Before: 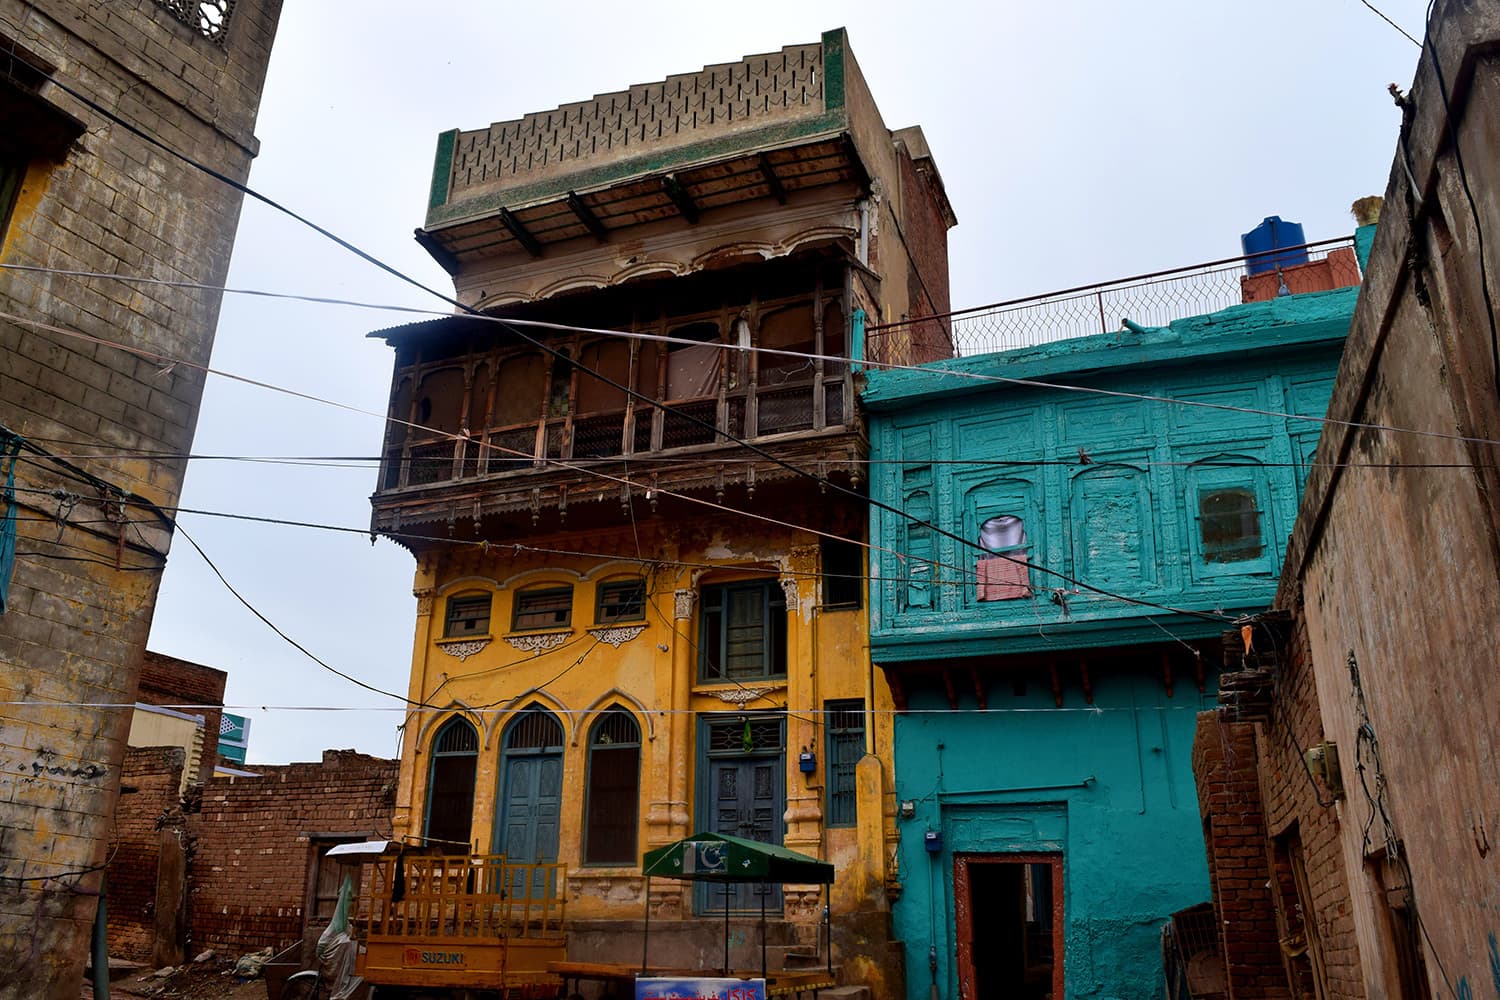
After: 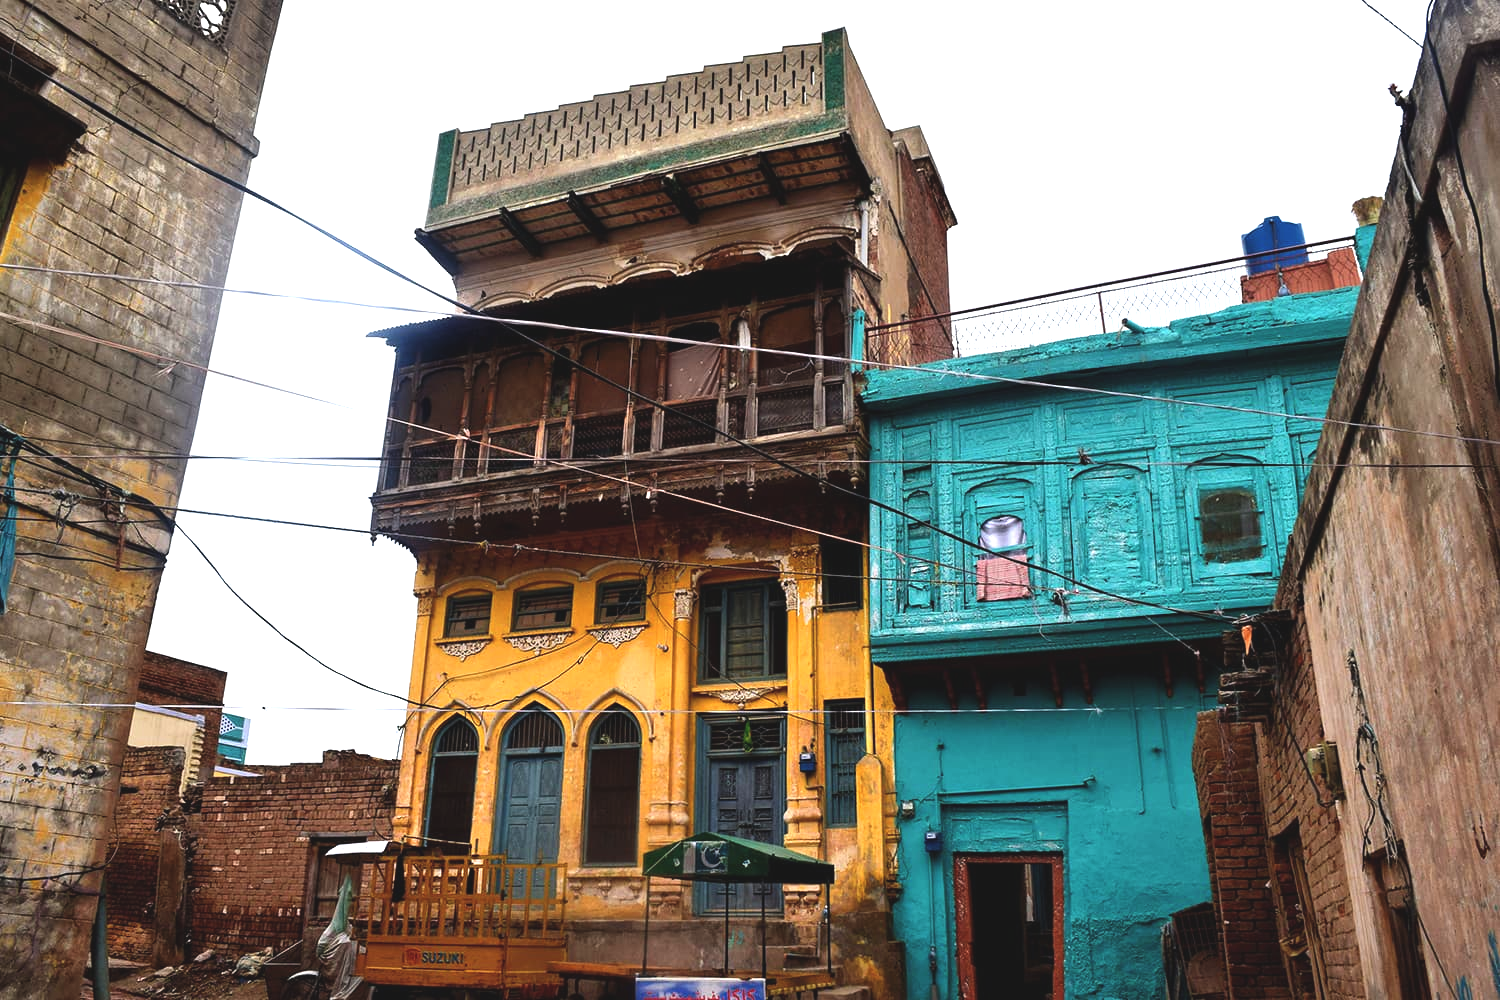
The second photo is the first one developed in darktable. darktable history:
levels: levels [0.026, 0.507, 0.987]
contrast brightness saturation: contrast 0.073
exposure: black level correction -0.006, exposure 1 EV, compensate highlight preservation false
